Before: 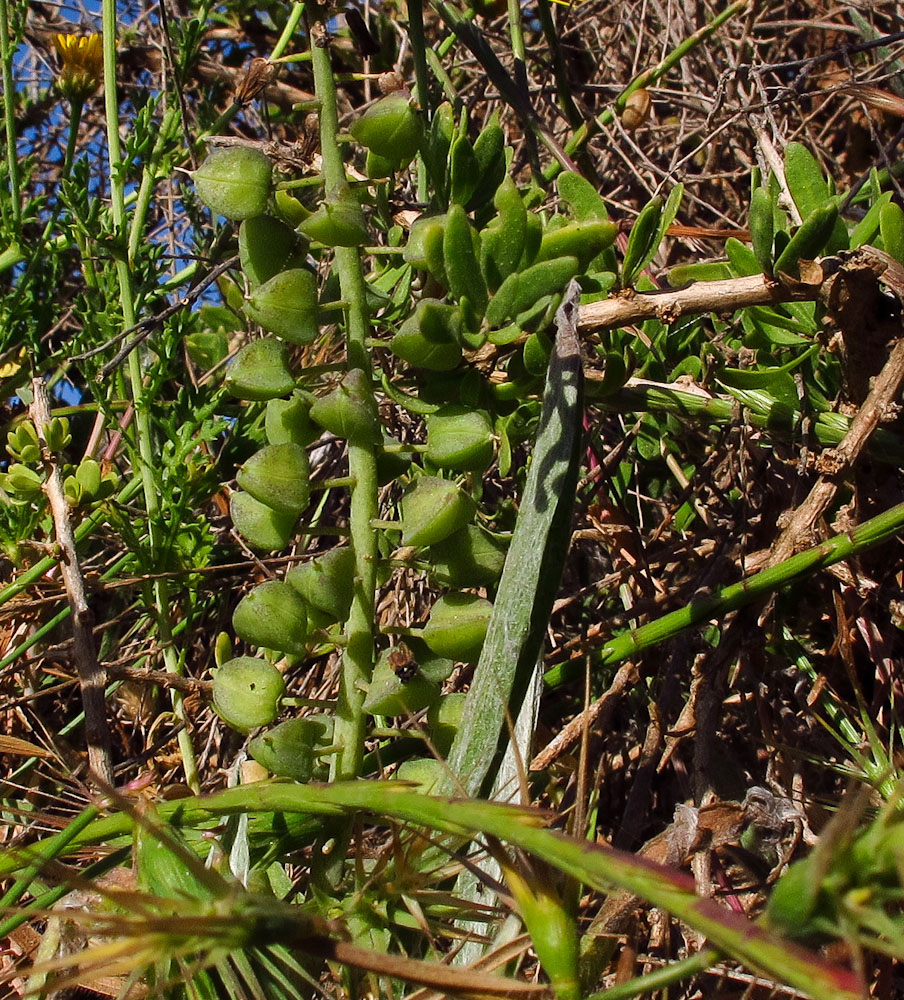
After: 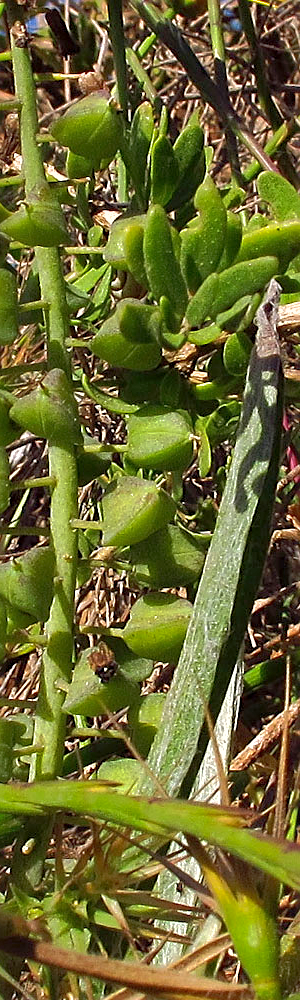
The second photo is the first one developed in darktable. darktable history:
sharpen: on, module defaults
crop: left 33.287%, right 33.43%
shadows and highlights: on, module defaults
exposure: black level correction 0.001, exposure 0.5 EV, compensate highlight preservation false
